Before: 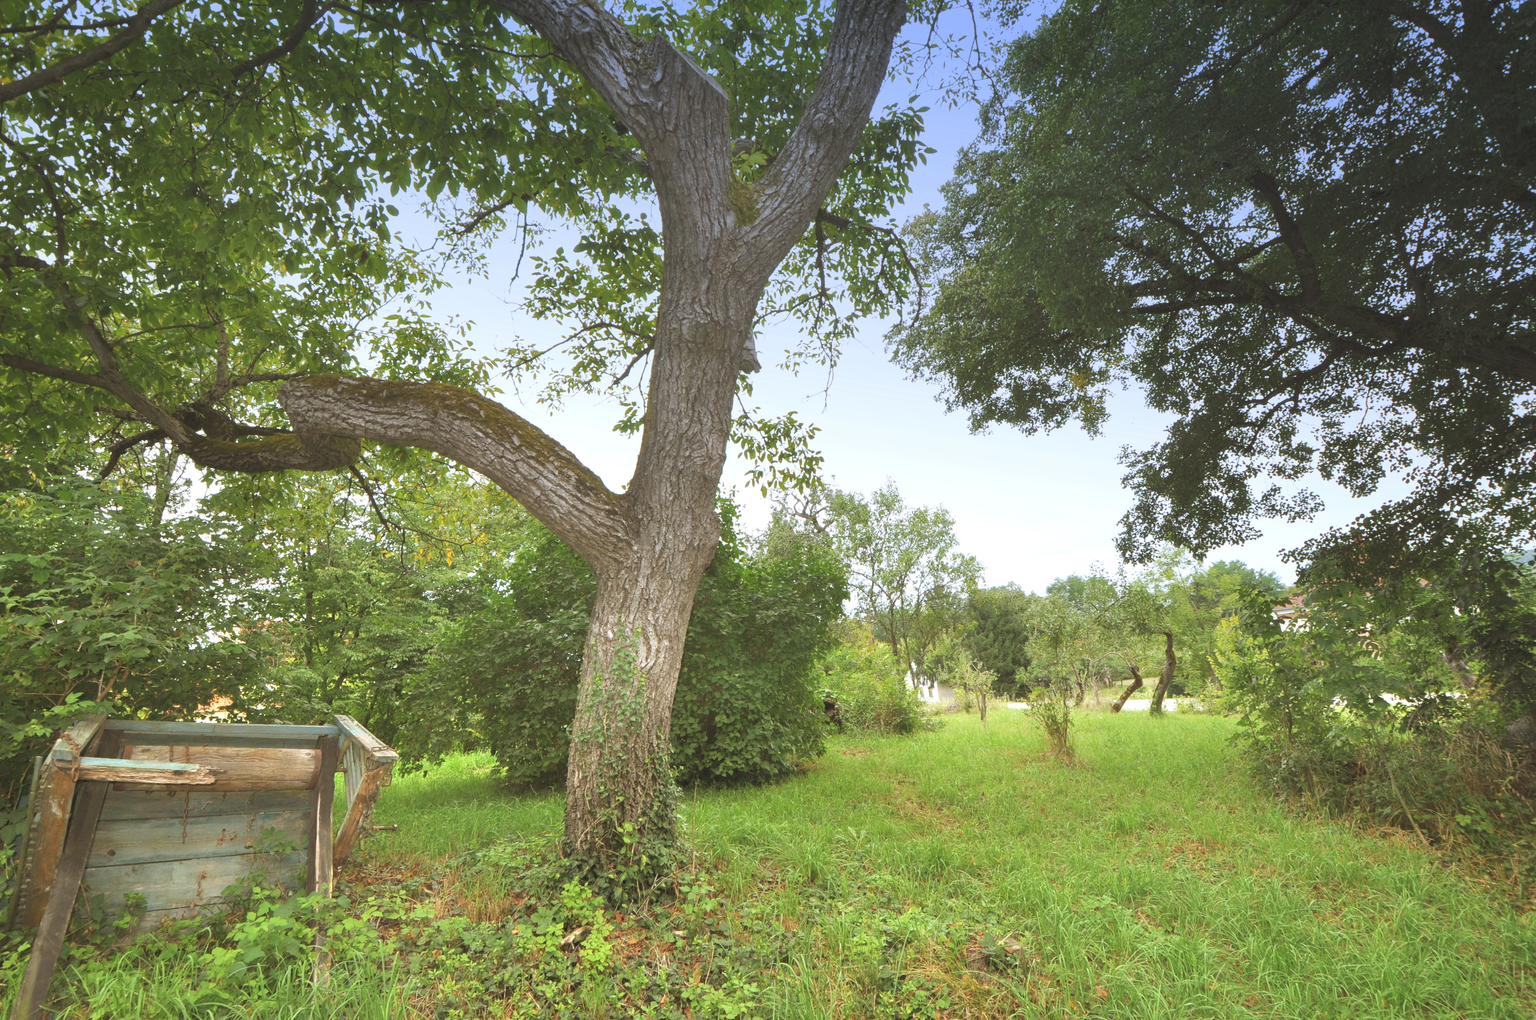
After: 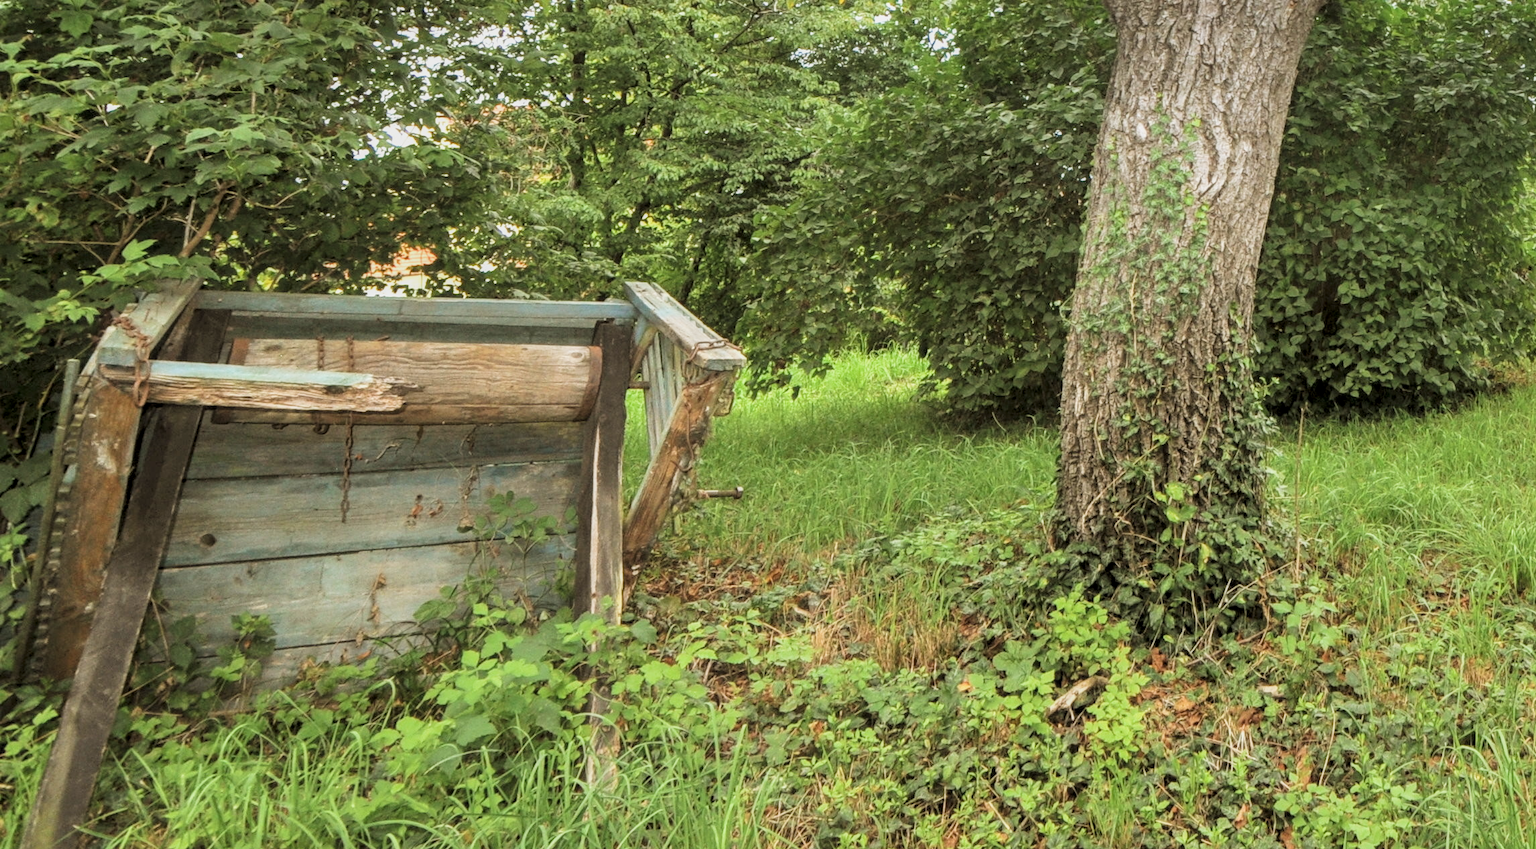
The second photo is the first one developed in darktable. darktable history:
crop and rotate: top 55.364%, right 46.532%, bottom 0.114%
filmic rgb: black relative exposure -5.14 EV, white relative exposure 4 EV, hardness 2.89, contrast 1.298, highlights saturation mix -30.18%
local contrast: on, module defaults
